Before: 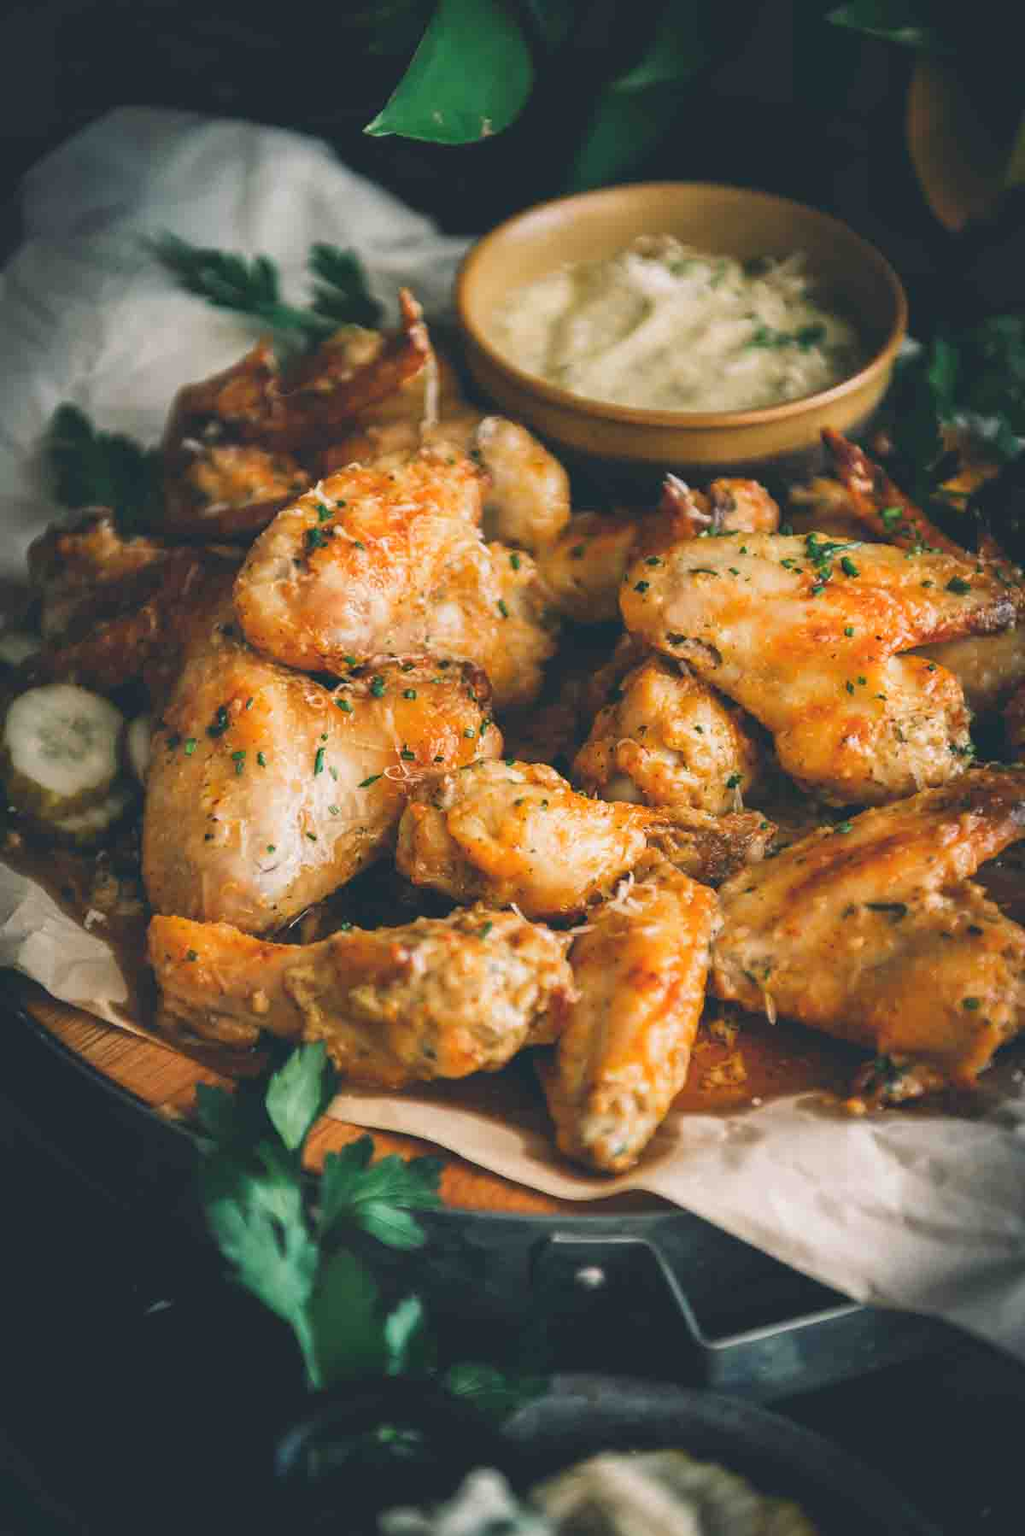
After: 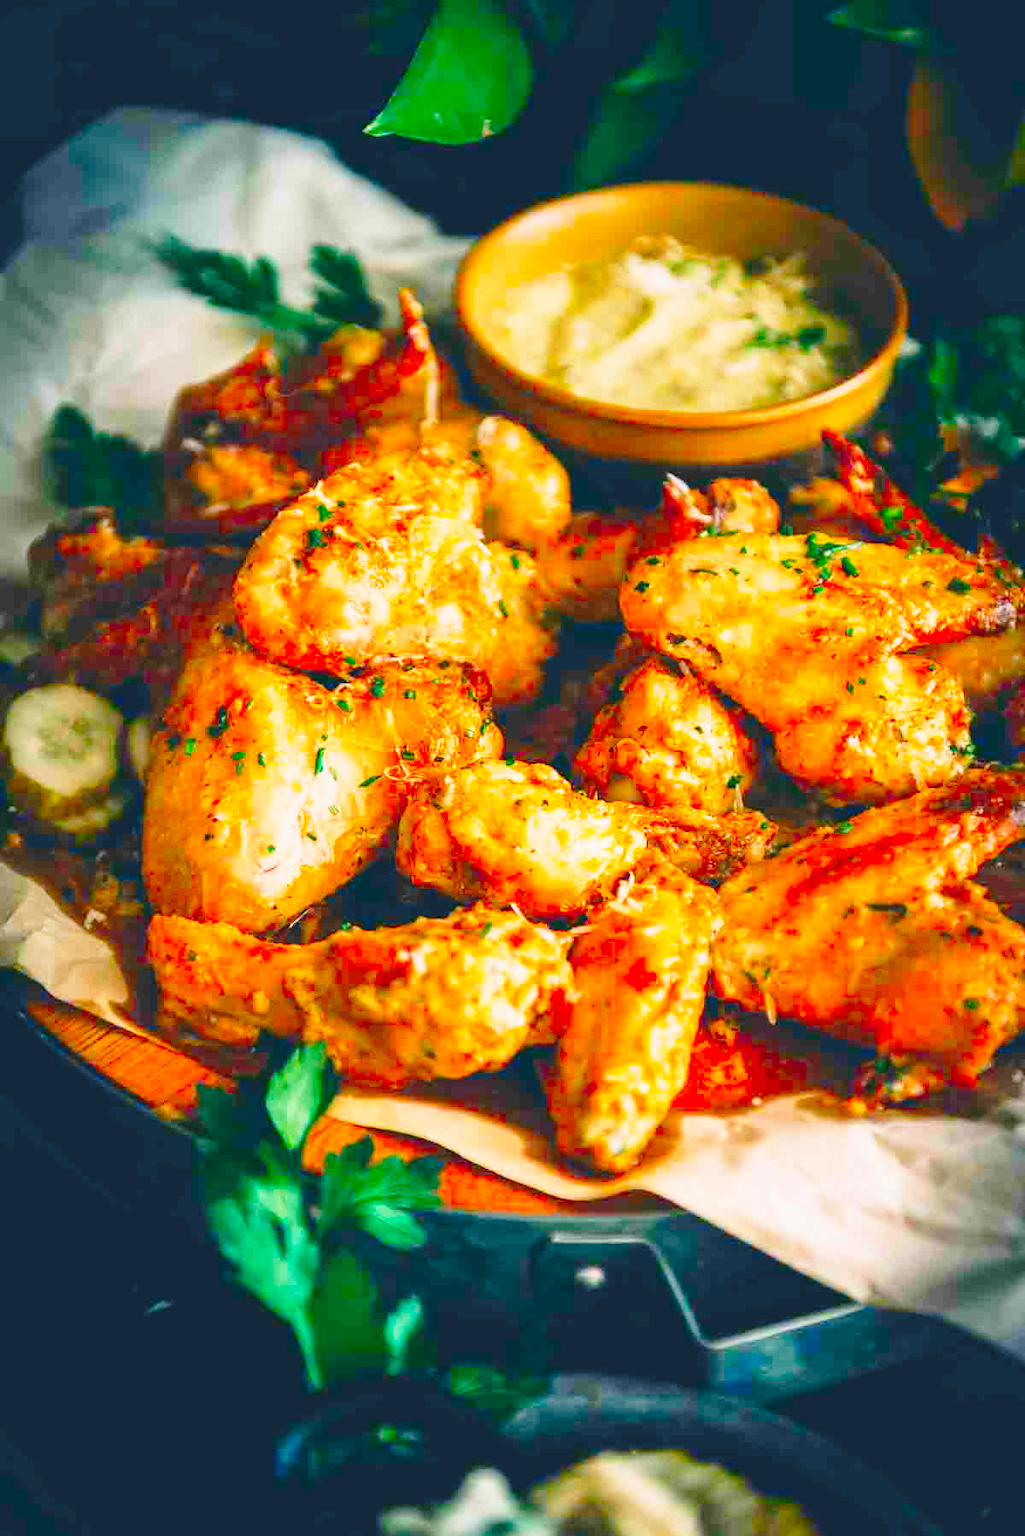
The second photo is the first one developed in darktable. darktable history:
base curve: curves: ch0 [(0, 0) (0.028, 0.03) (0.121, 0.232) (0.46, 0.748) (0.859, 0.968) (1, 1)], preserve colors none
color correction: saturation 2.15
